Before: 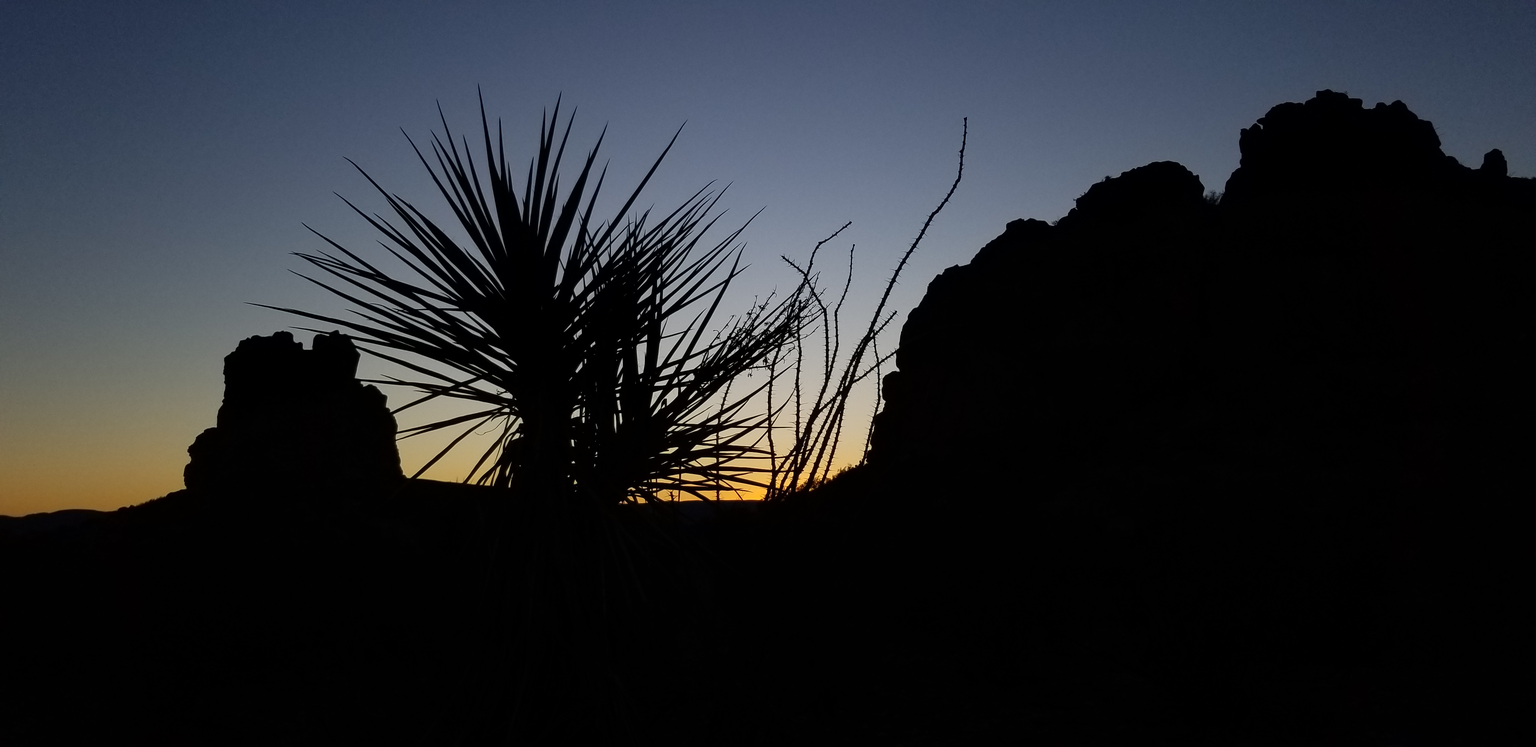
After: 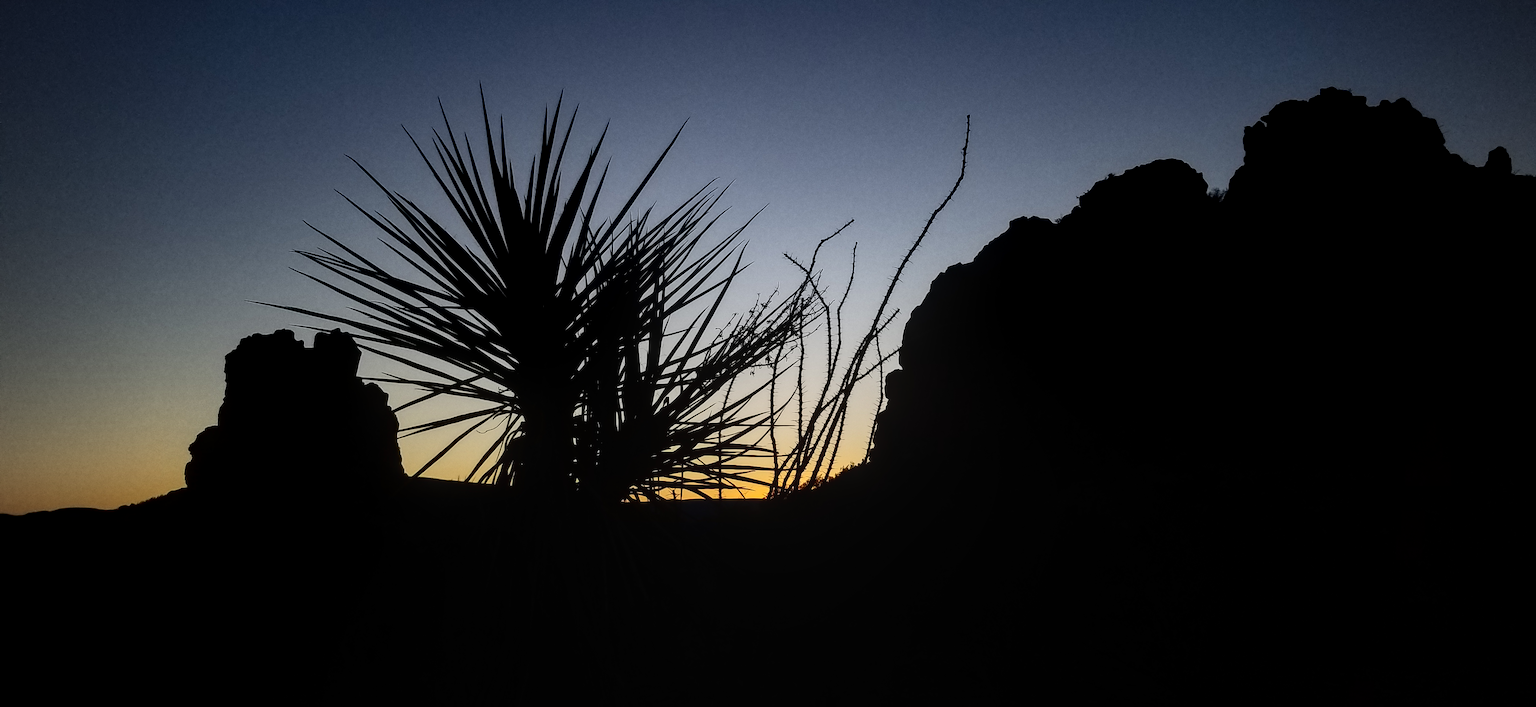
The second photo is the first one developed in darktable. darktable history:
local contrast: highlights 61%, detail 143%, midtone range 0.428
vignetting: on, module defaults
crop: top 0.448%, right 0.264%, bottom 5.045%
contrast brightness saturation: contrast 0.28
